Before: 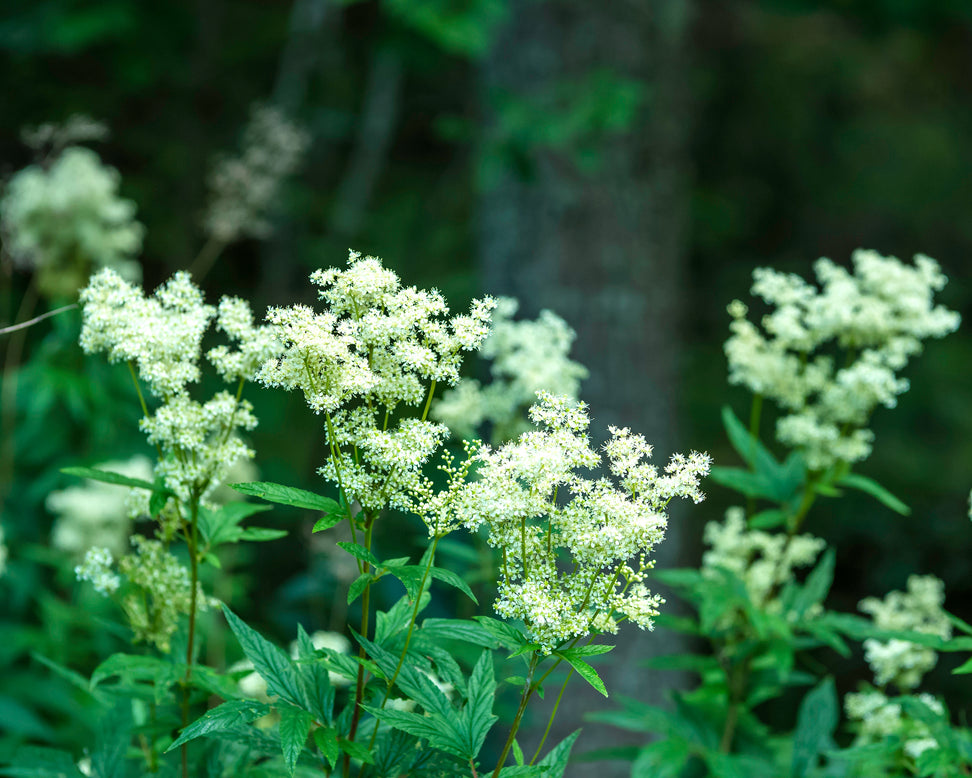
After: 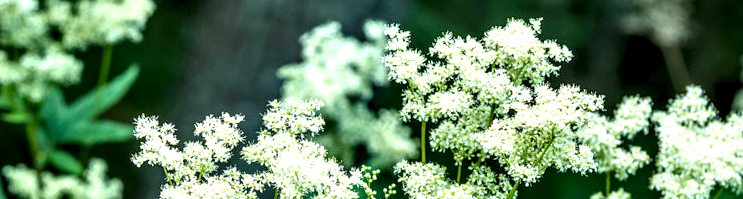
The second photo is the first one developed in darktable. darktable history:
crop and rotate: angle 16.12°, top 30.835%, bottom 35.653%
local contrast: highlights 80%, shadows 57%, detail 175%, midtone range 0.602
